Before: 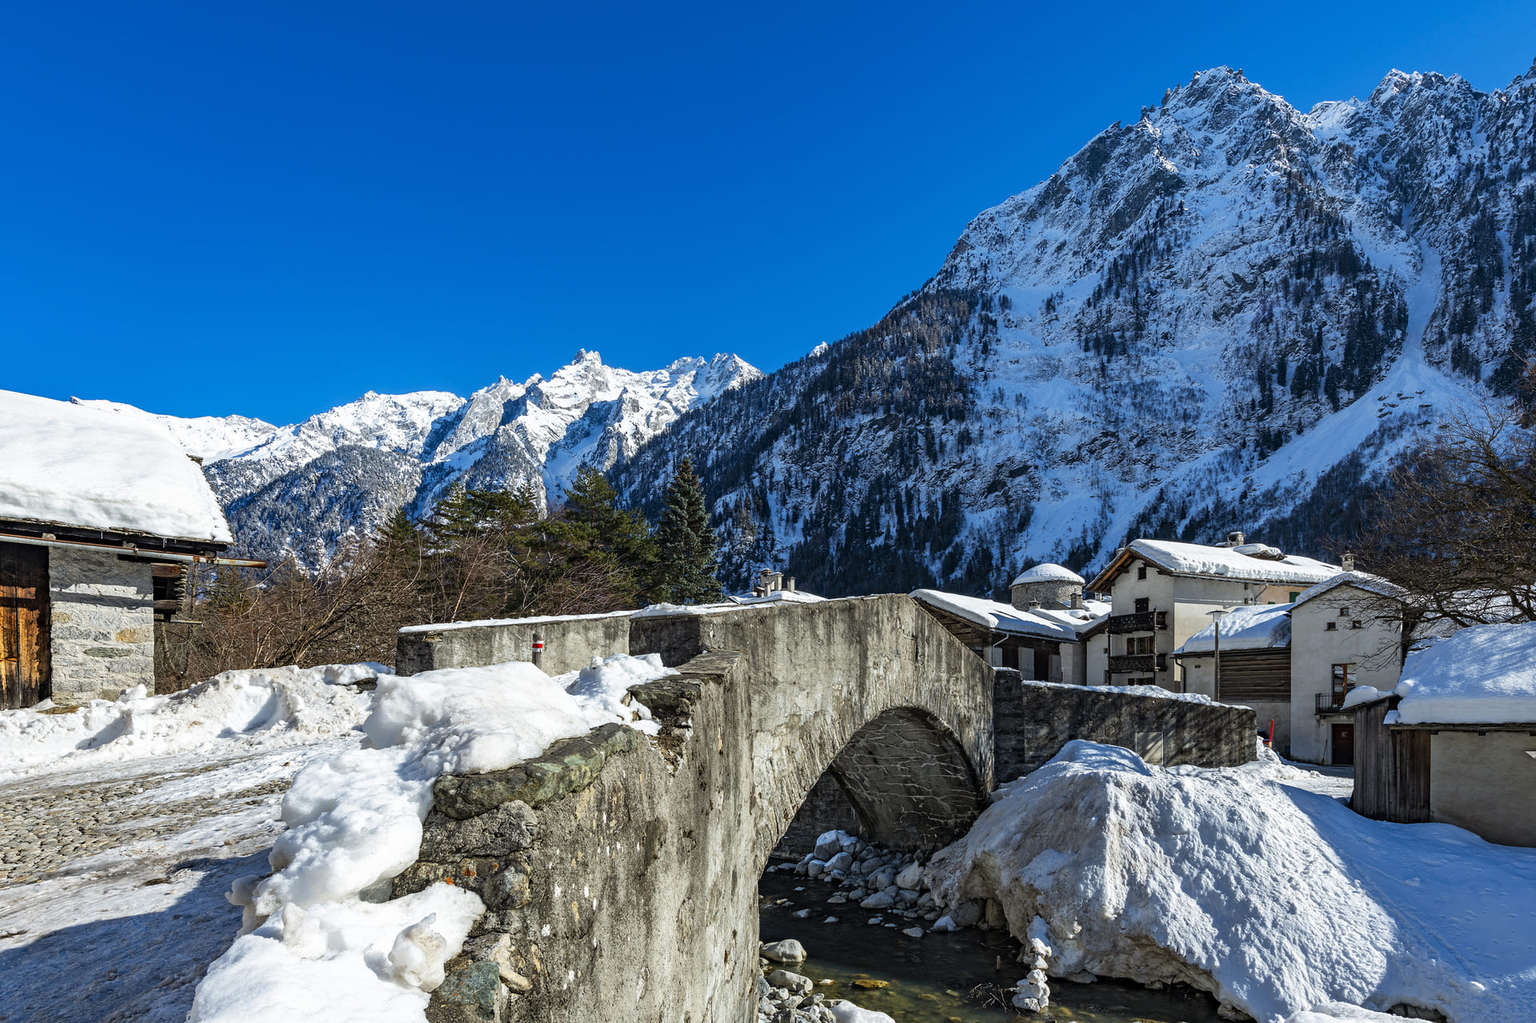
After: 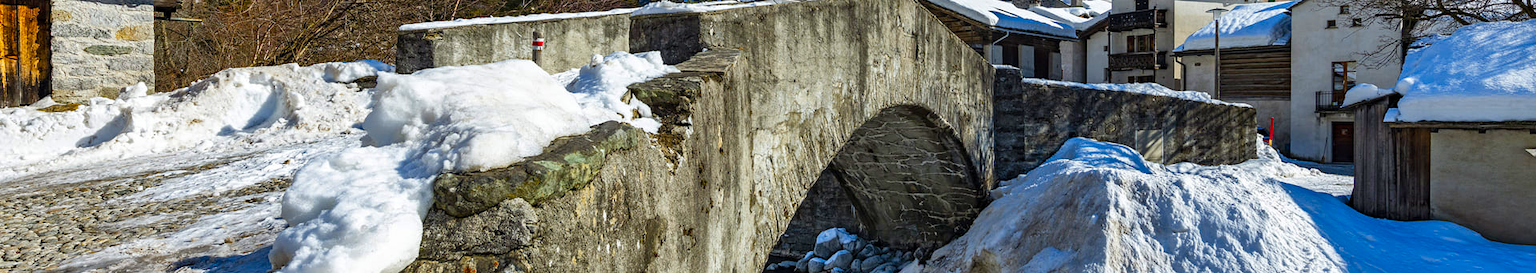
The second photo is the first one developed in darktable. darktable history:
crop and rotate: top 58.88%, bottom 14.363%
color balance rgb: power › hue 328.31°, perceptual saturation grading › global saturation 34.96%, perceptual saturation grading › highlights -25.159%, perceptual saturation grading › shadows 25.25%, global vibrance 20%
contrast brightness saturation: saturation 0.129
shadows and highlights: low approximation 0.01, soften with gaussian
